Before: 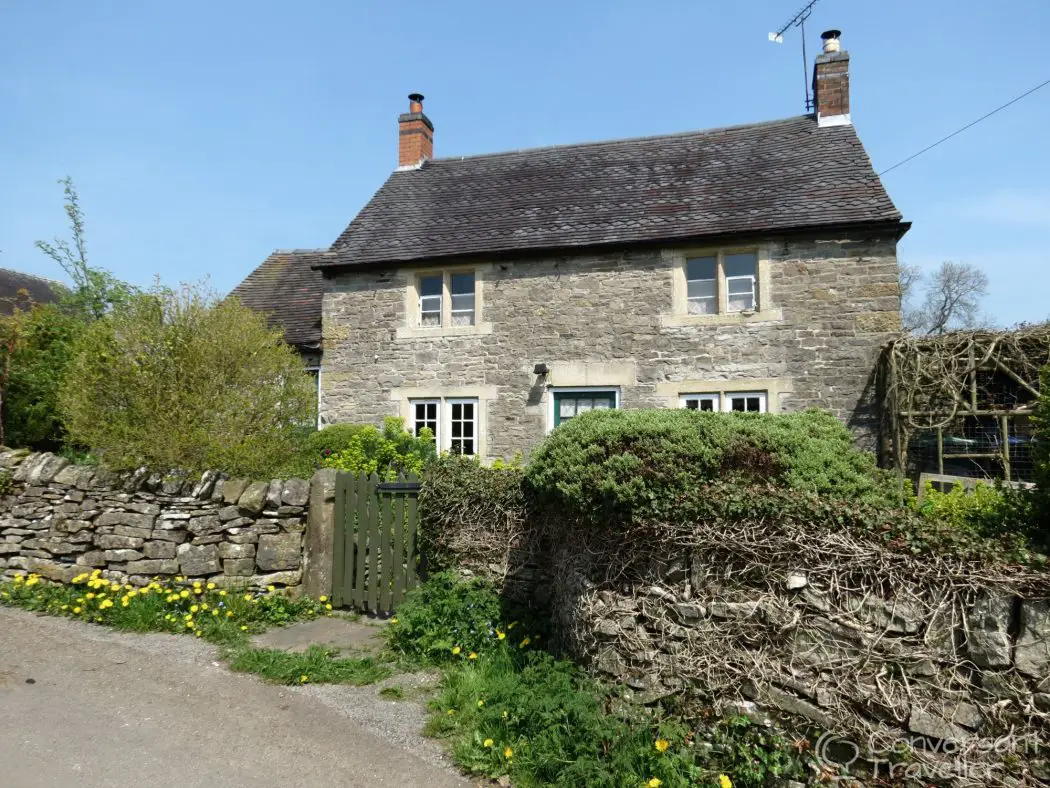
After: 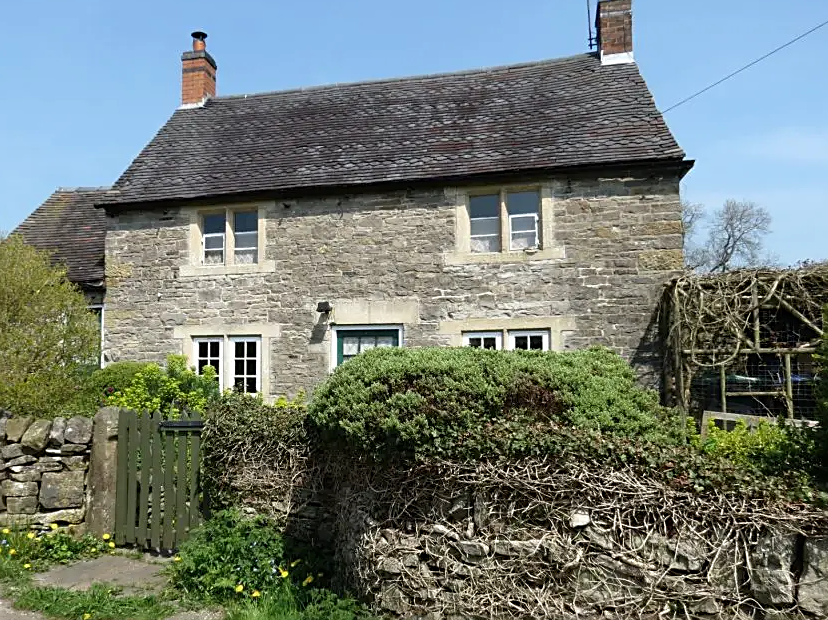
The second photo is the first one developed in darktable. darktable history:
crop and rotate: left 20.74%, top 7.912%, right 0.375%, bottom 13.378%
sharpen: on, module defaults
